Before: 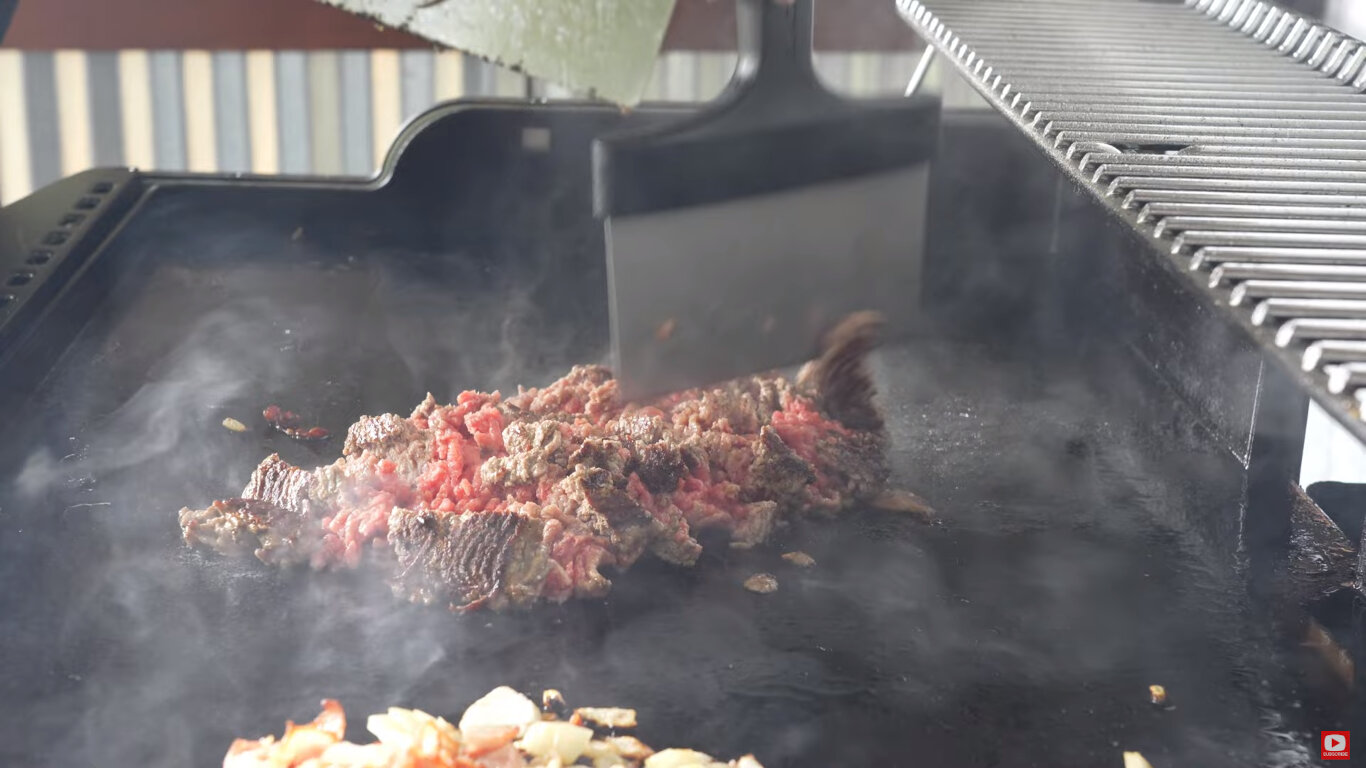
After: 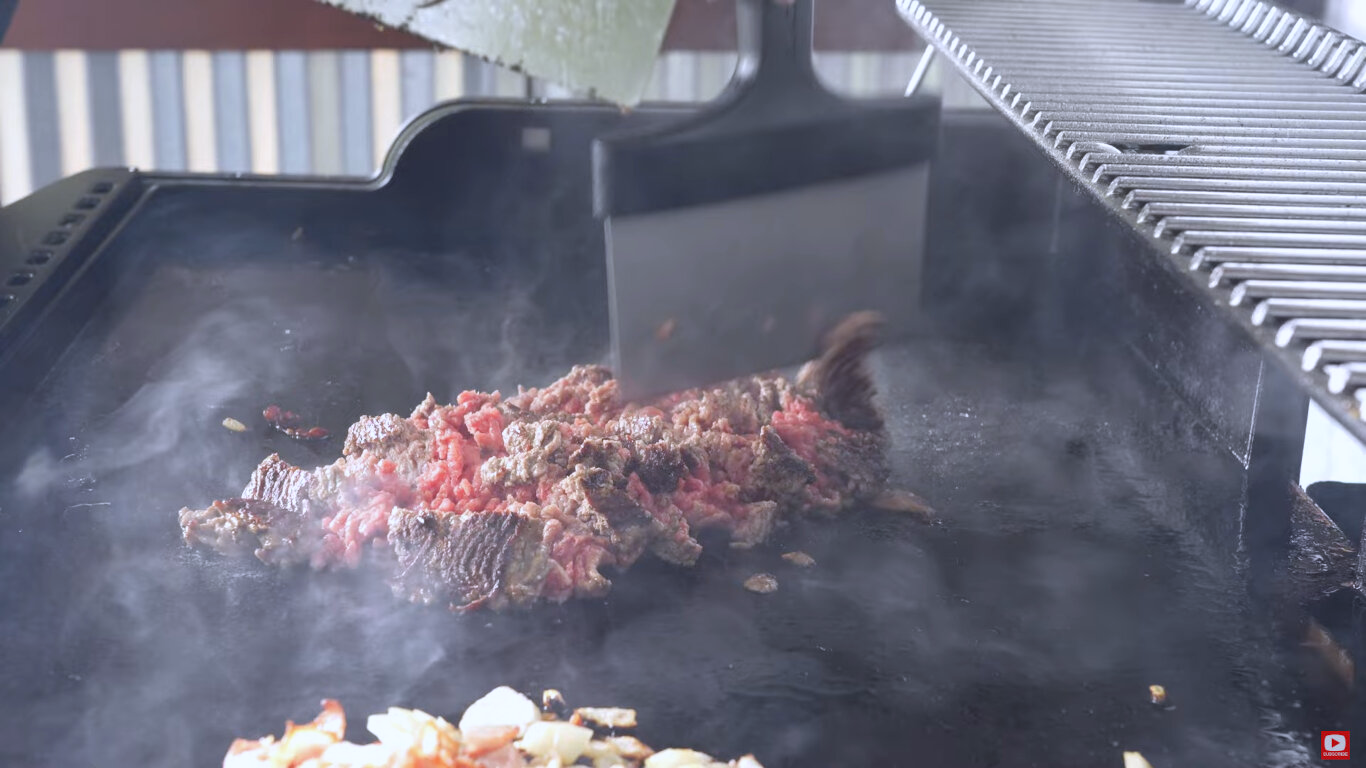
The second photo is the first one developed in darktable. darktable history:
exposure: exposure -0.05 EV
white balance: red 0.967, blue 1.119, emerald 0.756
